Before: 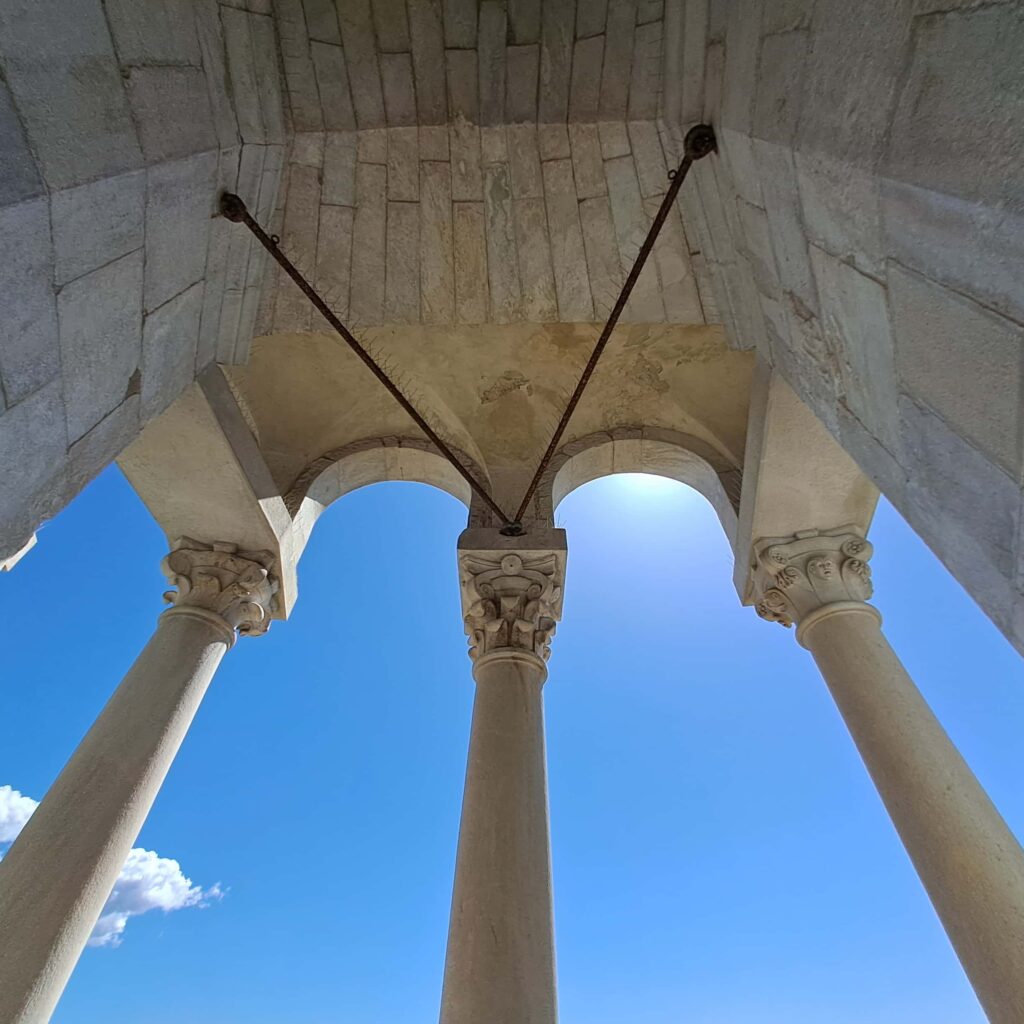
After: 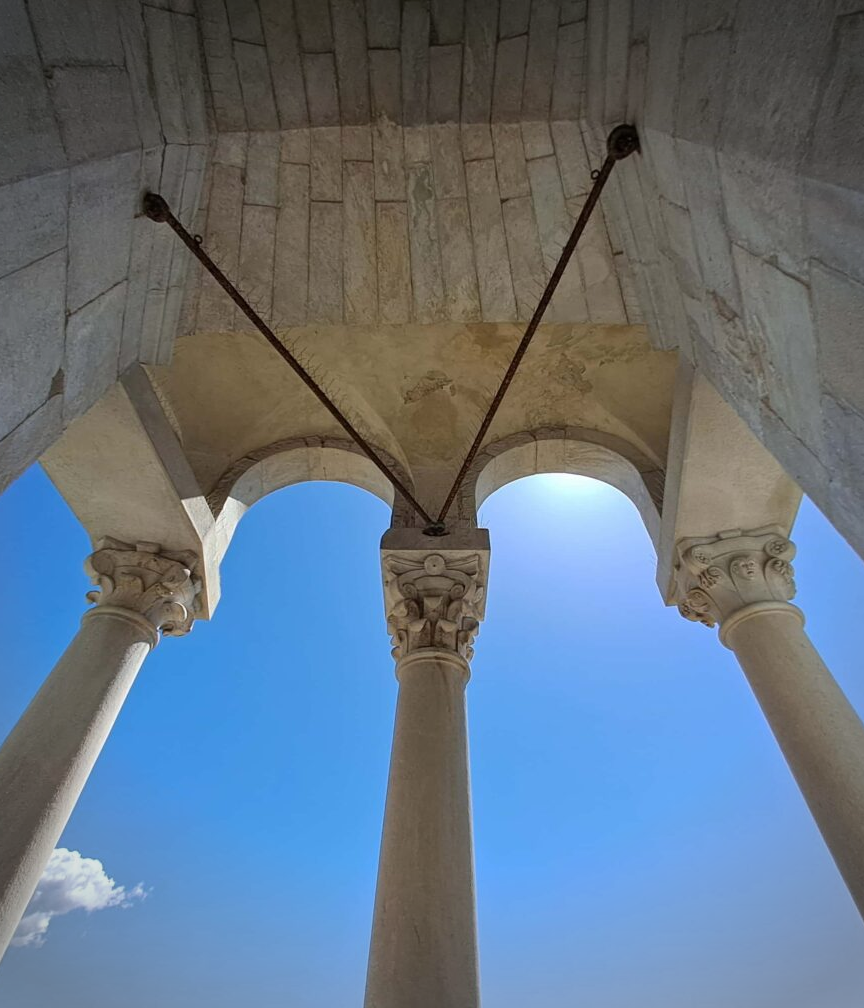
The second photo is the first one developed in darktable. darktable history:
vignetting: width/height ratio 1.094
crop: left 7.598%, right 7.873%
